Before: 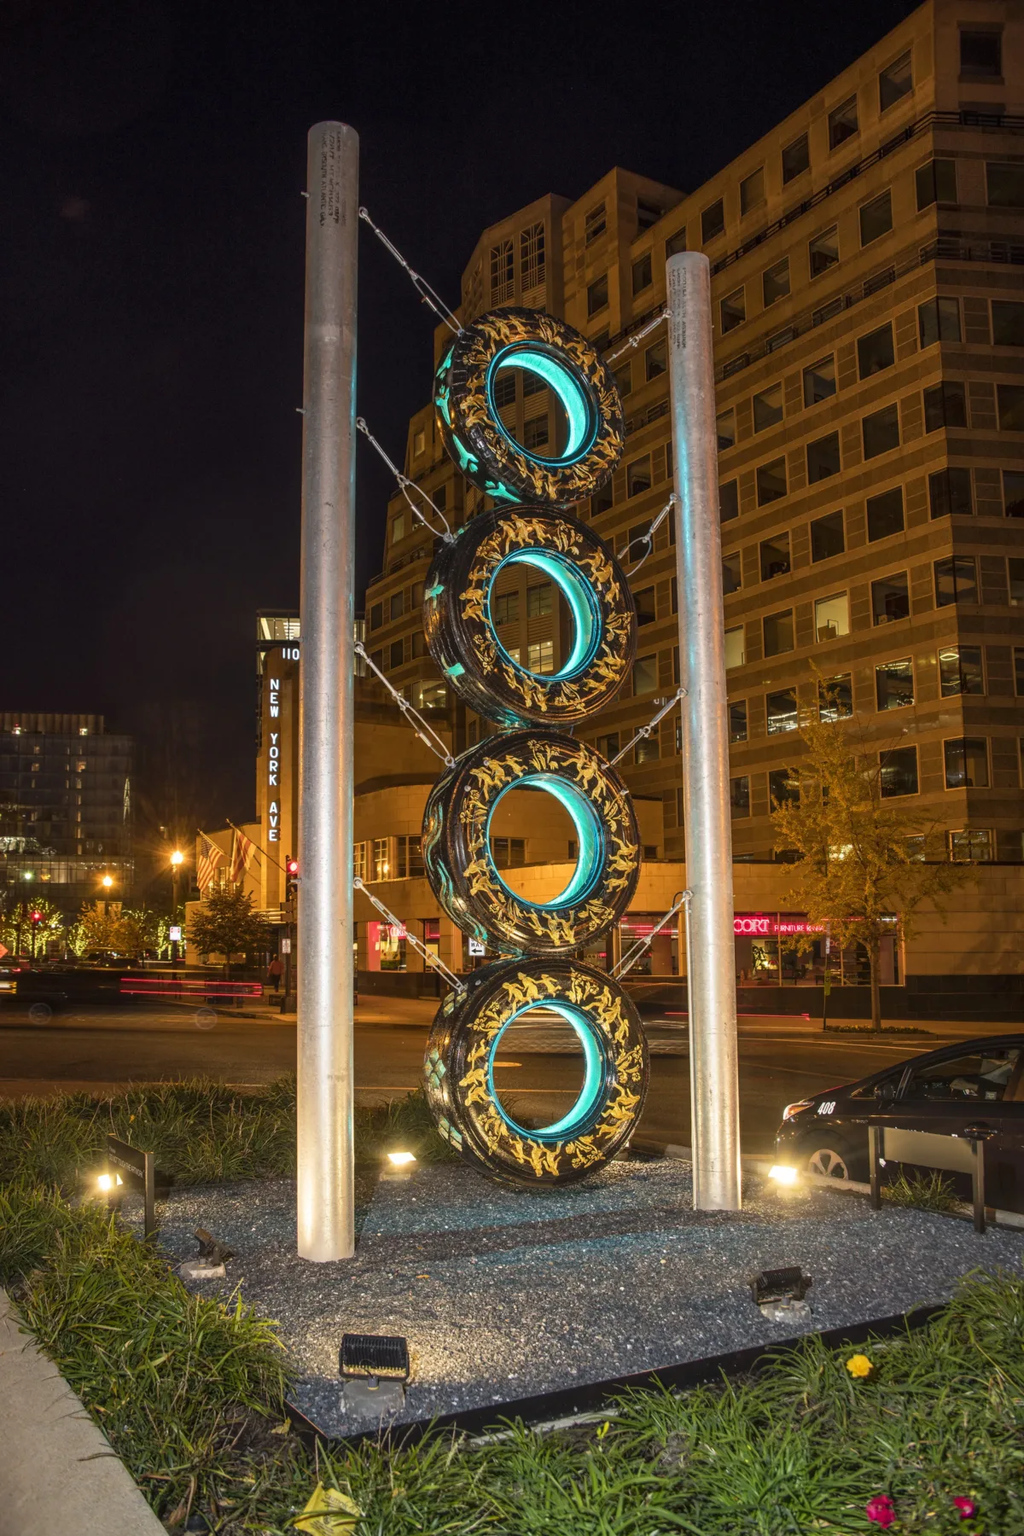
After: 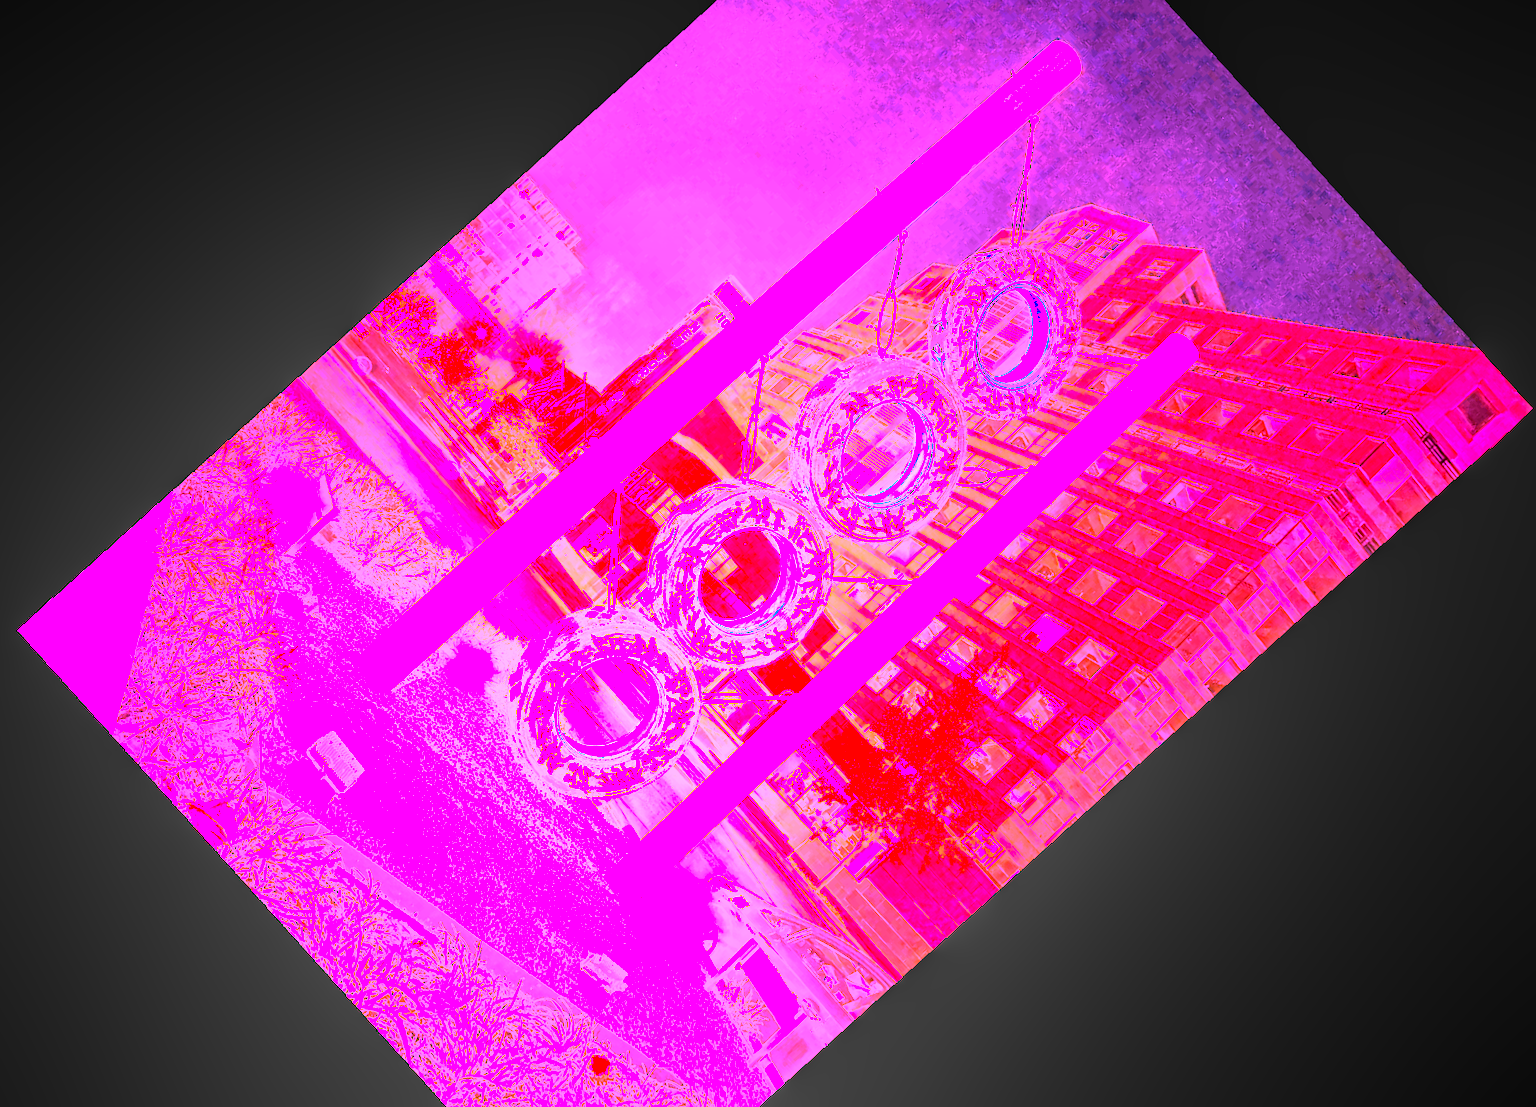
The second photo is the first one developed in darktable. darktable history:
local contrast: detail 130%
white balance: red 8, blue 8
exposure: black level correction 0, exposure 0.9 EV, compensate highlight preservation false
crop and rotate: angle -46.26°, top 16.234%, right 0.912%, bottom 11.704%
rotate and perspective: rotation 1.72°, automatic cropping off
